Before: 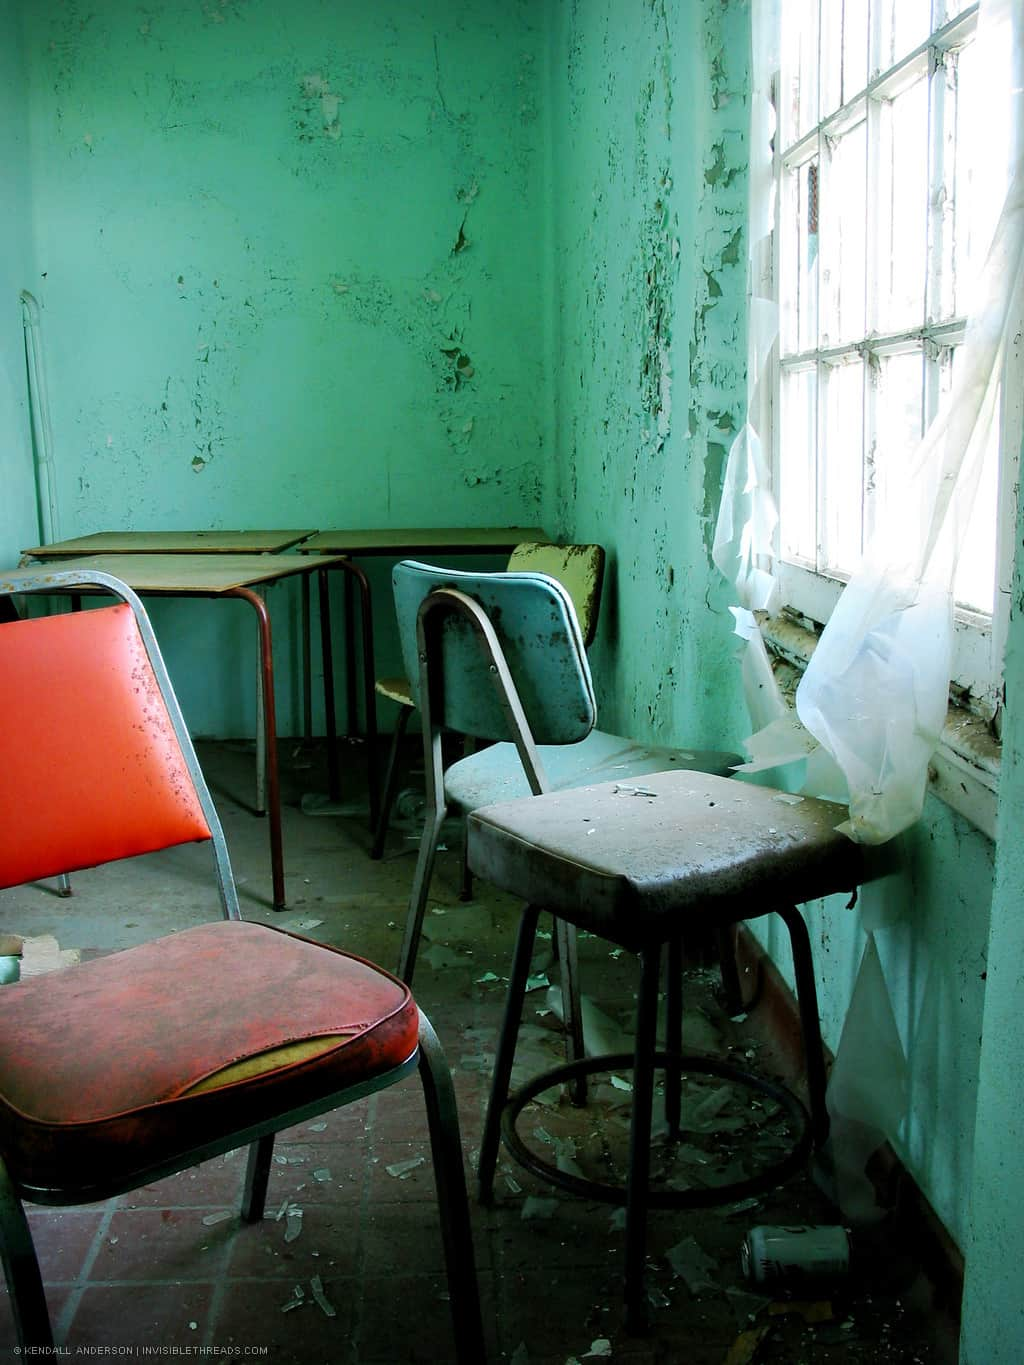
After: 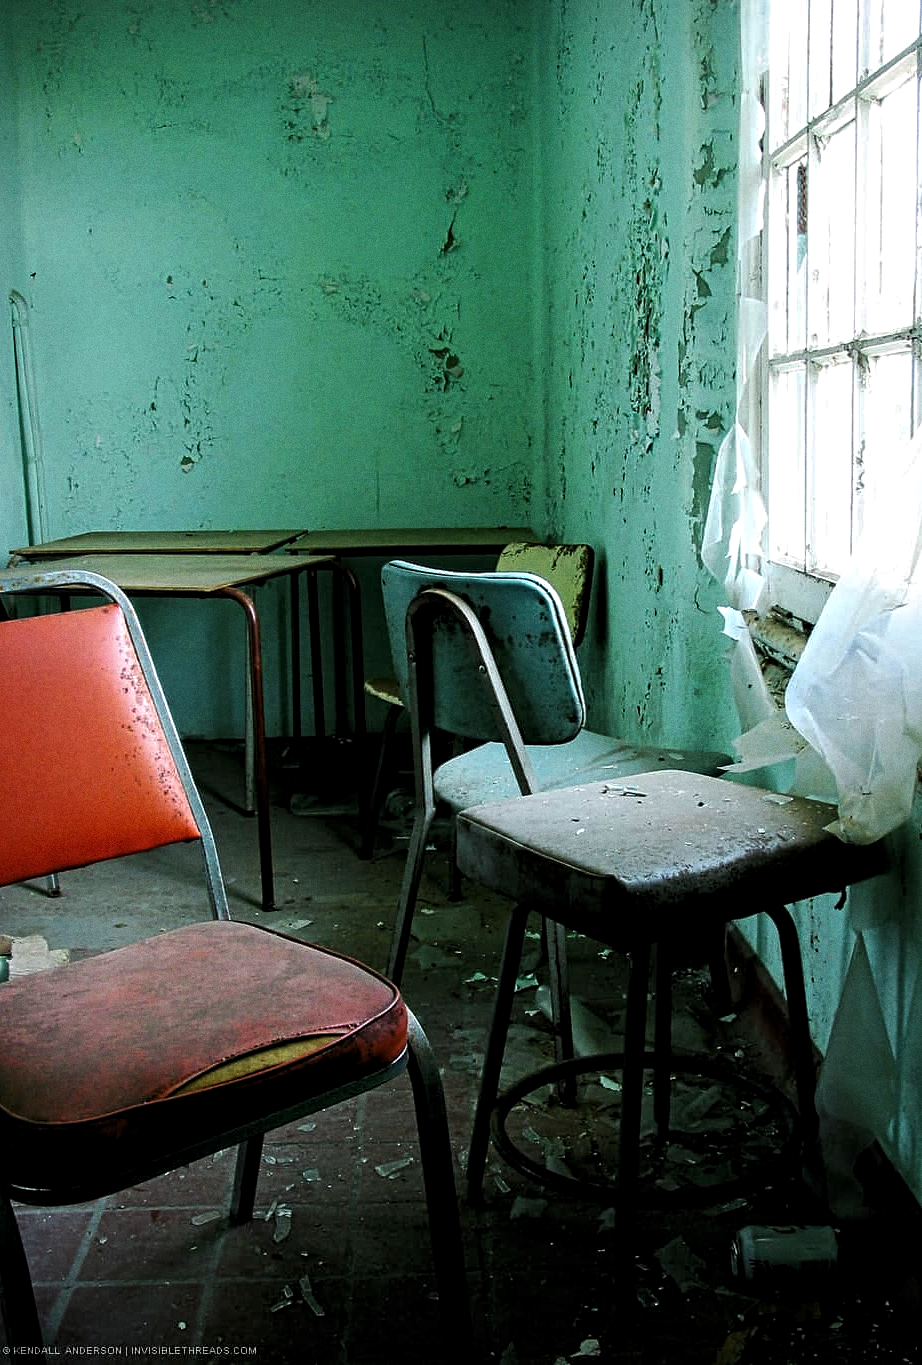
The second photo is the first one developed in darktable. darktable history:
grain: coarseness 0.09 ISO
crop and rotate: left 1.088%, right 8.807%
contrast equalizer: y [[0.5, 0.5, 0.5, 0.539, 0.64, 0.611], [0.5 ×6], [0.5 ×6], [0 ×6], [0 ×6]]
levels: levels [0.029, 0.545, 0.971]
